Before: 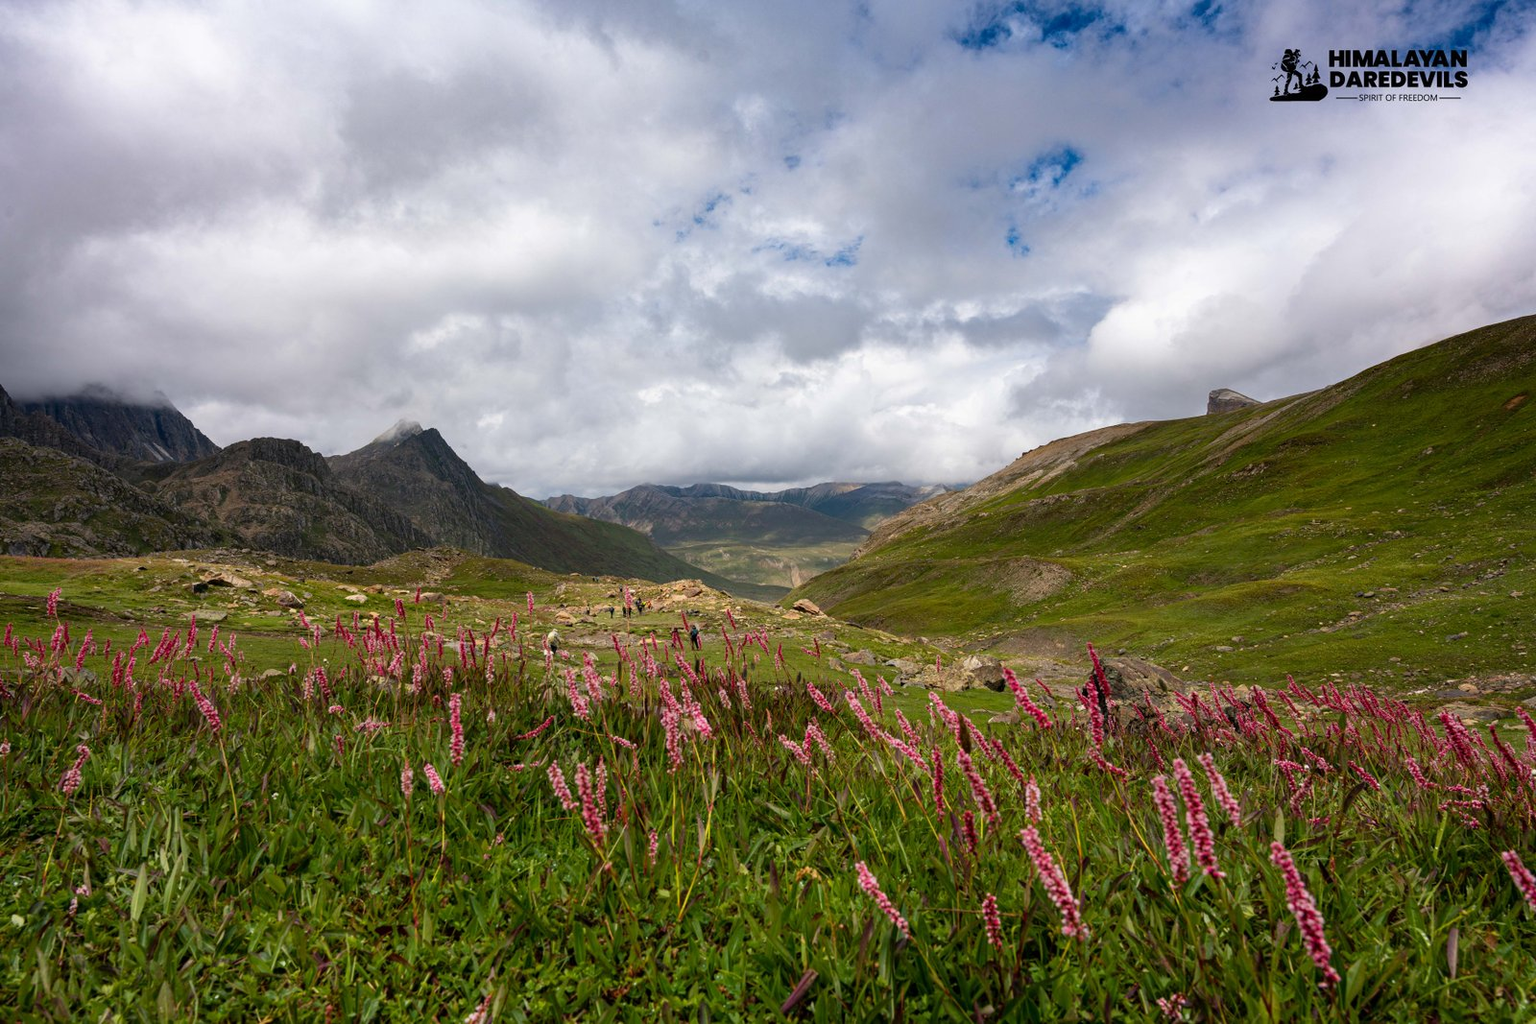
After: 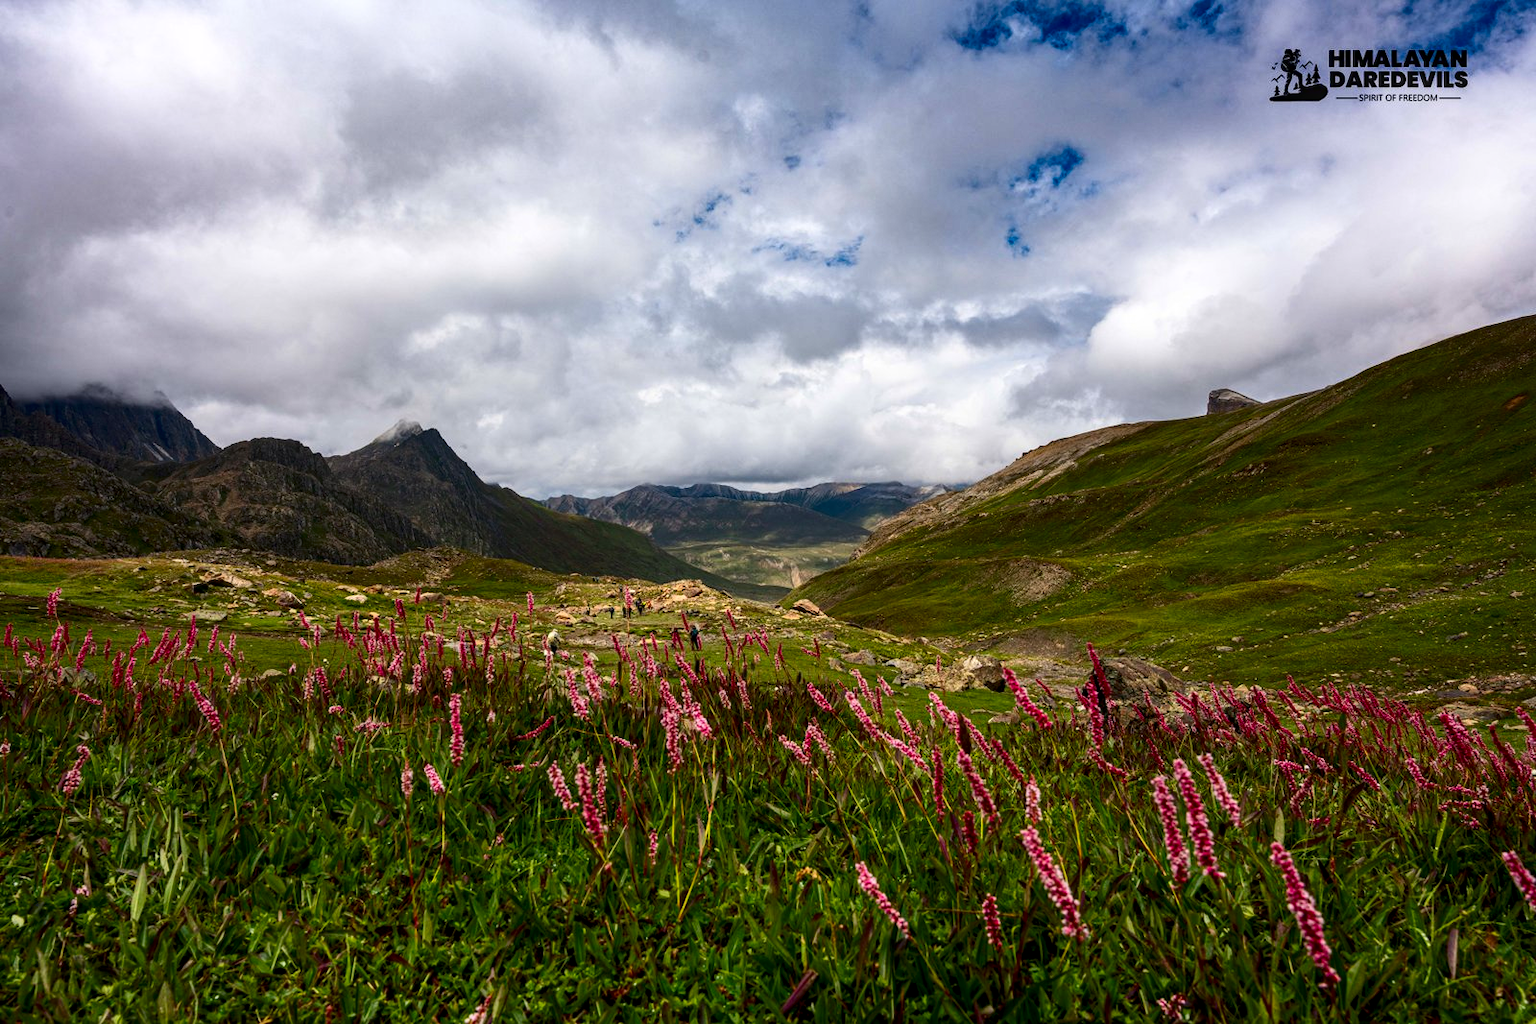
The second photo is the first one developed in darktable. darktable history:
local contrast: on, module defaults
contrast brightness saturation: contrast 0.193, brightness -0.107, saturation 0.211
